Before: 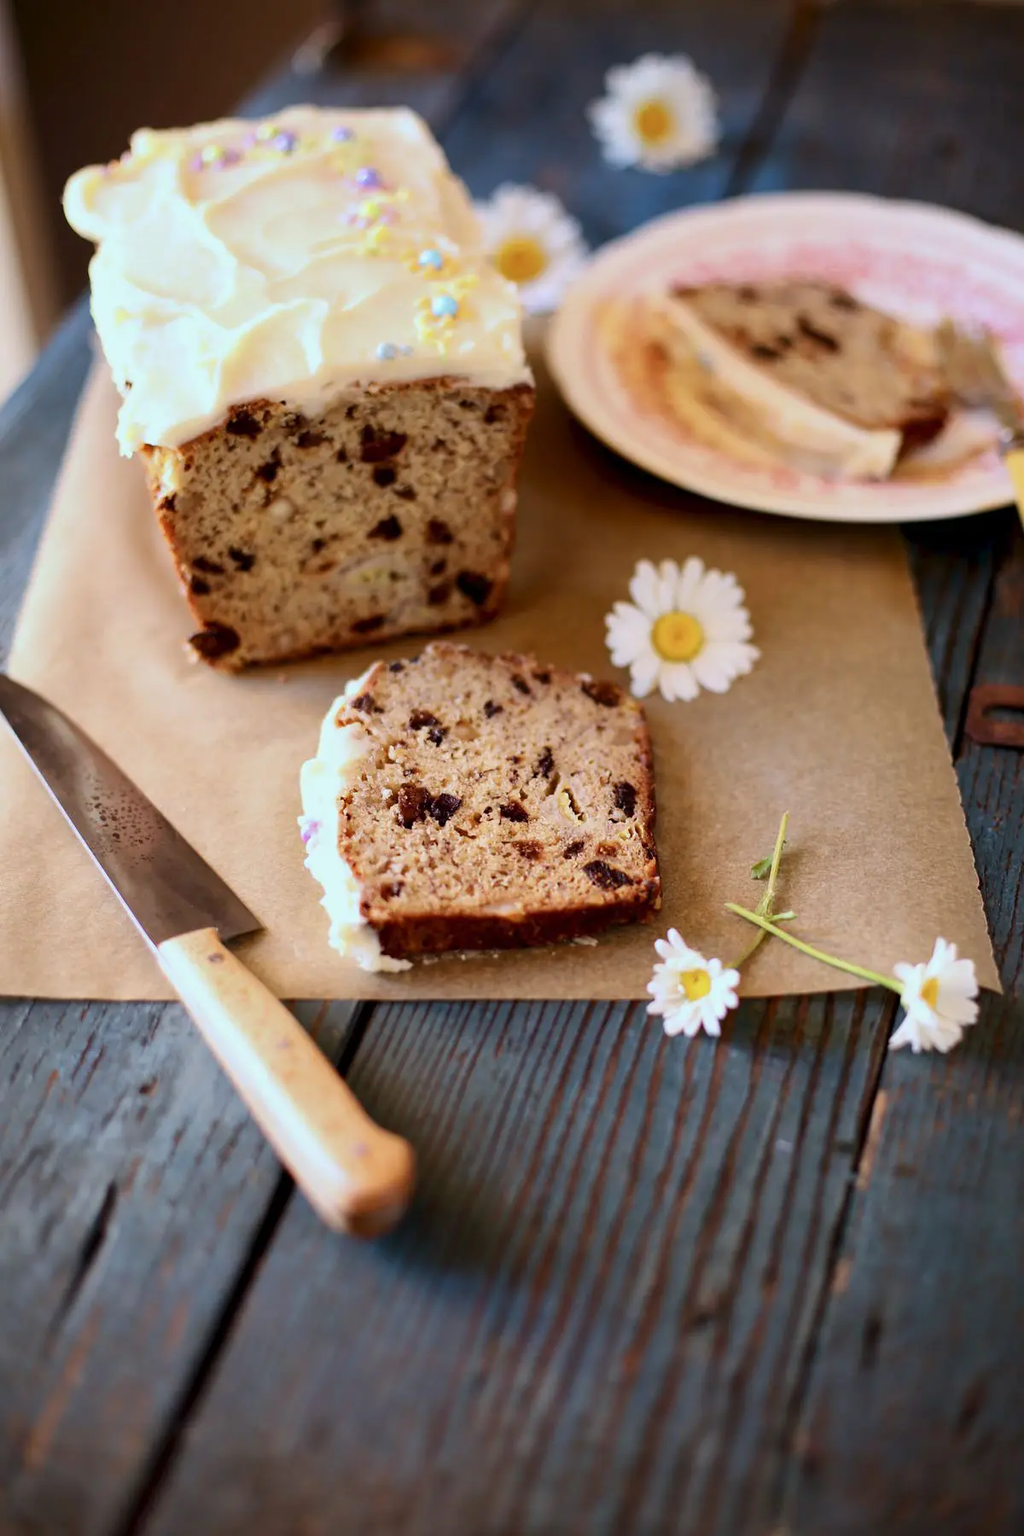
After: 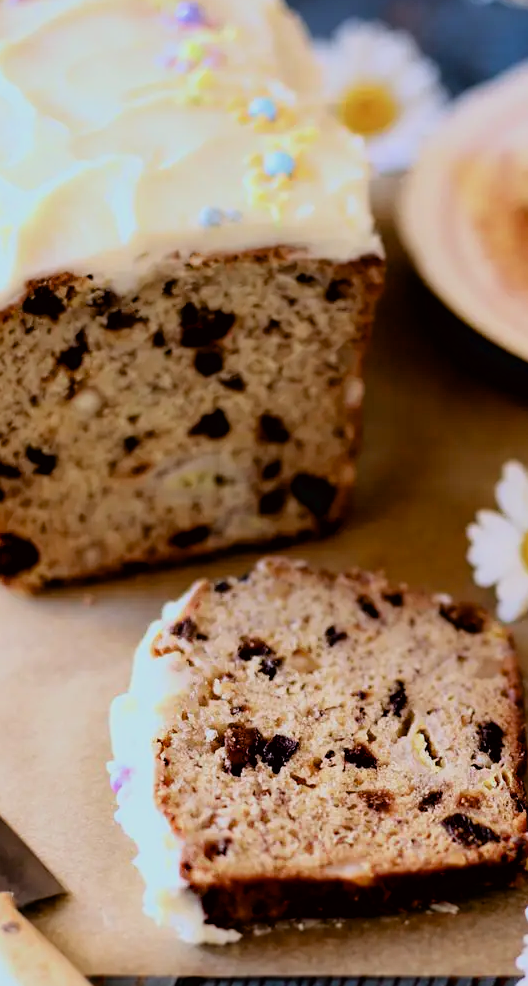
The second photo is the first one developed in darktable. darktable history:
white balance: red 0.974, blue 1.044
exposure: black level correction 0.009, exposure 0.014 EV, compensate highlight preservation false
crop: left 20.248%, top 10.86%, right 35.675%, bottom 34.321%
filmic rgb: black relative exposure -11.88 EV, white relative exposure 5.43 EV, threshold 3 EV, hardness 4.49, latitude 50%, contrast 1.14, color science v5 (2021), contrast in shadows safe, contrast in highlights safe, enable highlight reconstruction true
